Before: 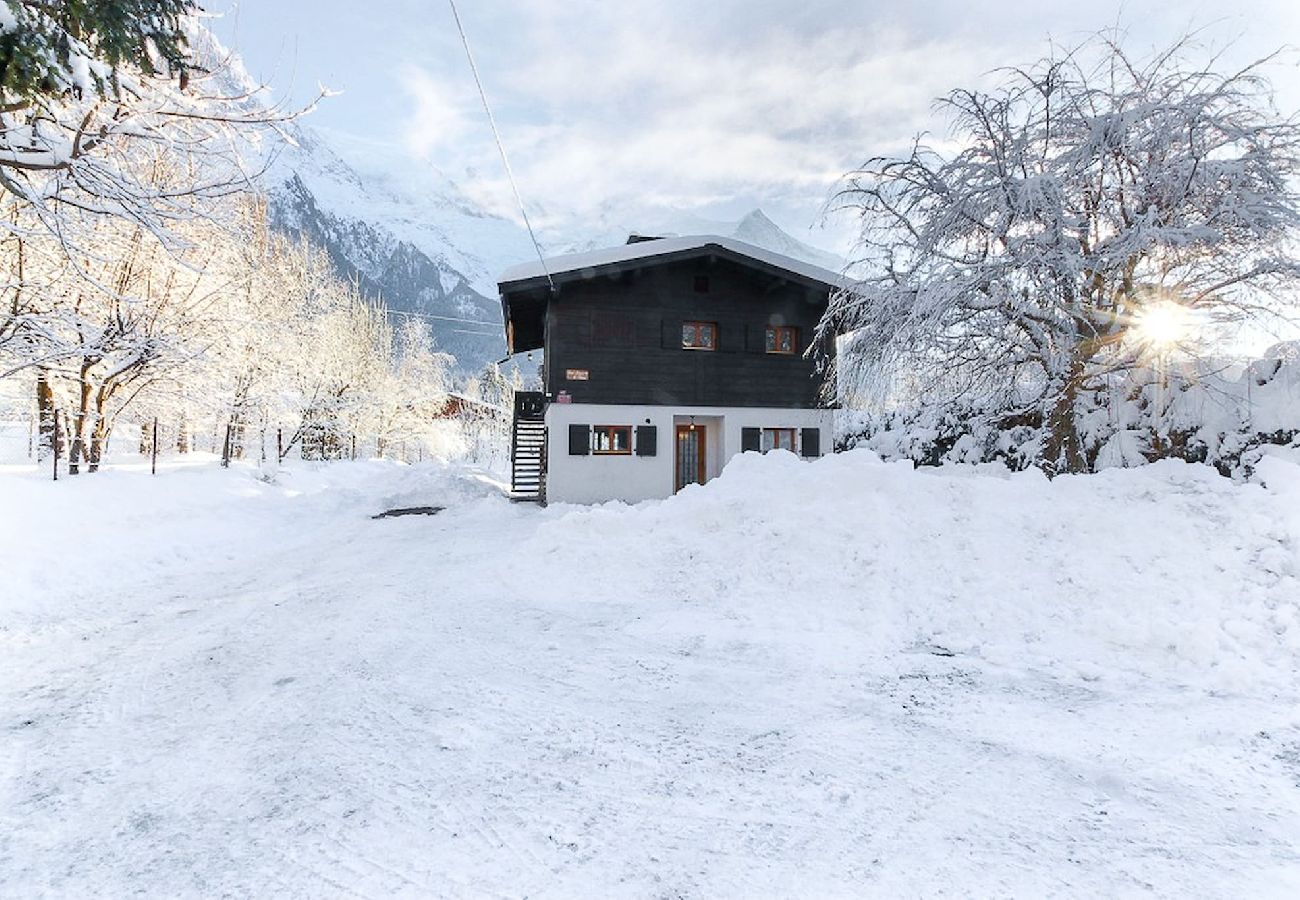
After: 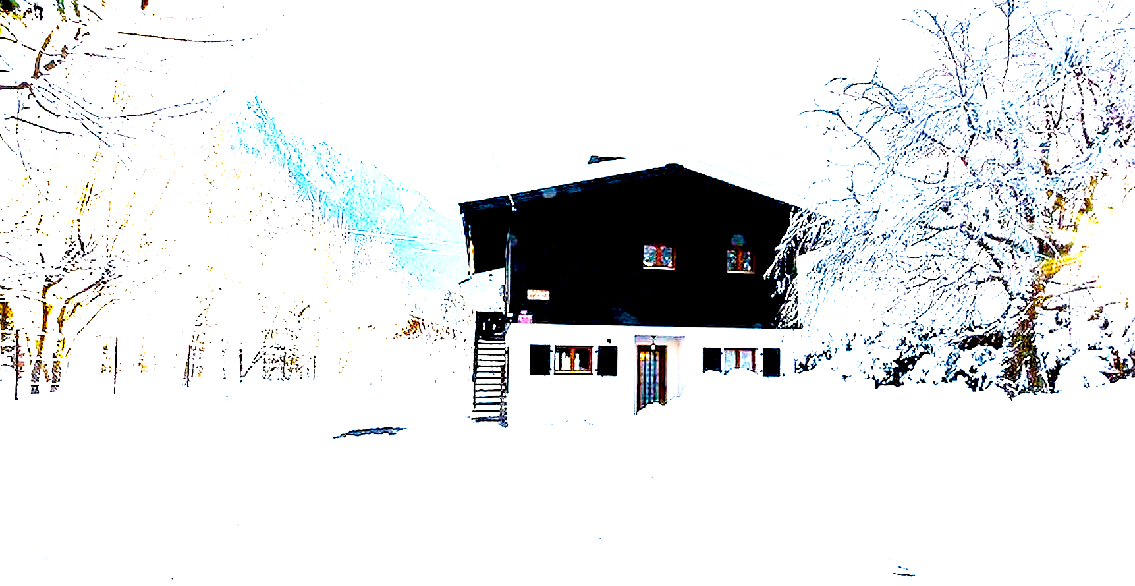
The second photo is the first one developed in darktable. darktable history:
crop: left 3.044%, top 8.955%, right 9.628%, bottom 25.899%
color balance rgb: linear chroma grading › global chroma 40.029%, perceptual saturation grading › global saturation 19.973%, perceptual brilliance grading › global brilliance 34.173%, perceptual brilliance grading › highlights 50.532%, perceptual brilliance grading › mid-tones 59.791%, perceptual brilliance grading › shadows 34.502%, global vibrance 20%
sharpen: radius 1.537, amount 0.367, threshold 1.522
exposure: black level correction 0.044, exposure -0.234 EV, compensate exposure bias true, compensate highlight preservation false
base curve: curves: ch0 [(0, 0) (0.579, 0.807) (1, 1)], preserve colors none
